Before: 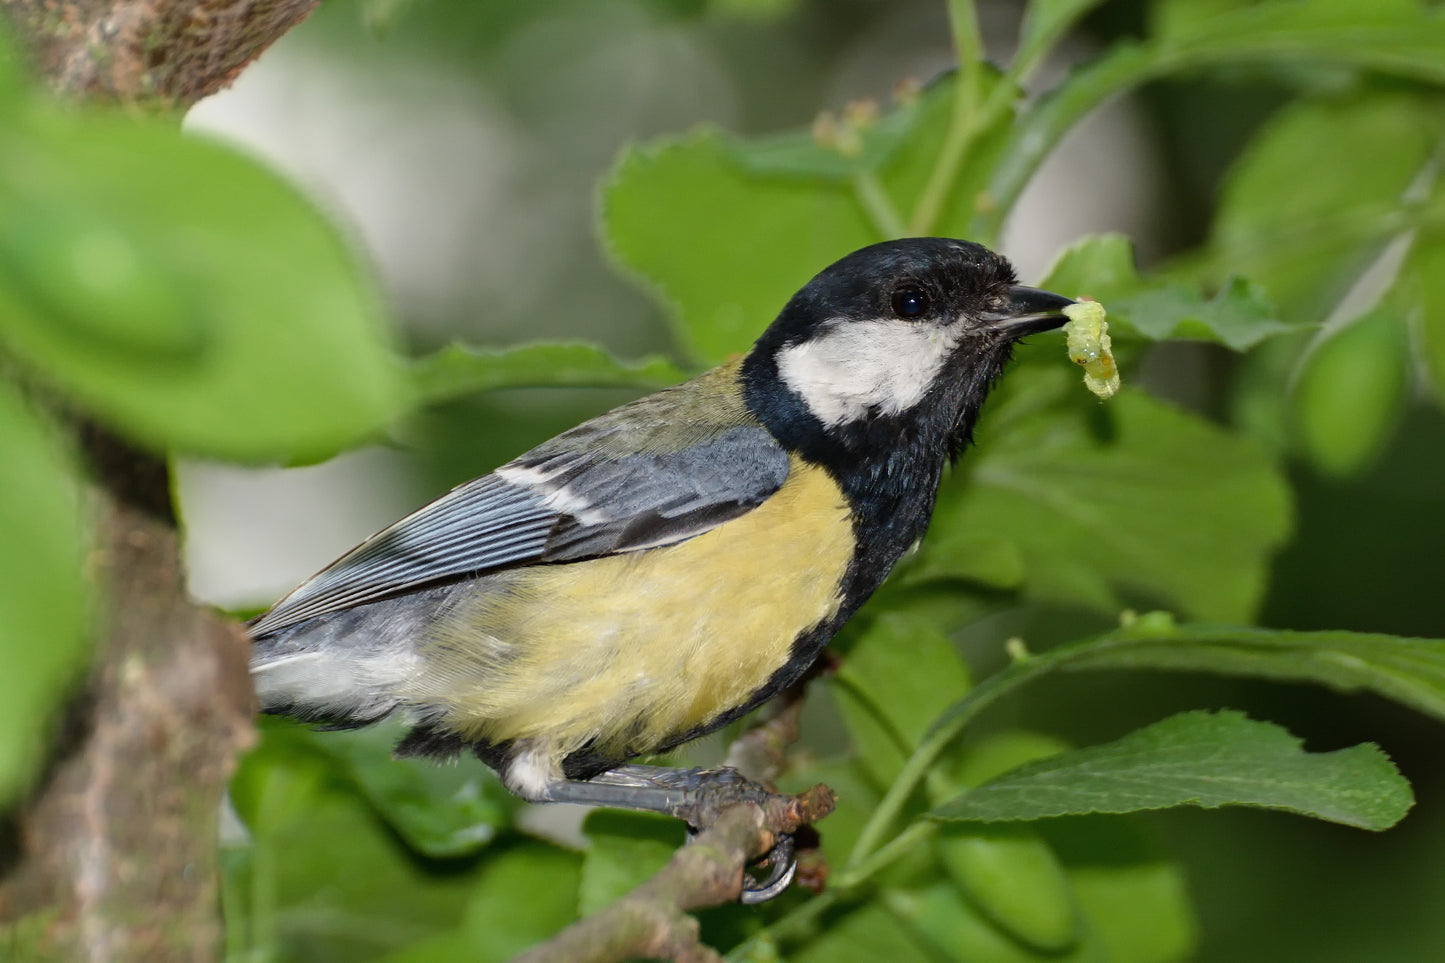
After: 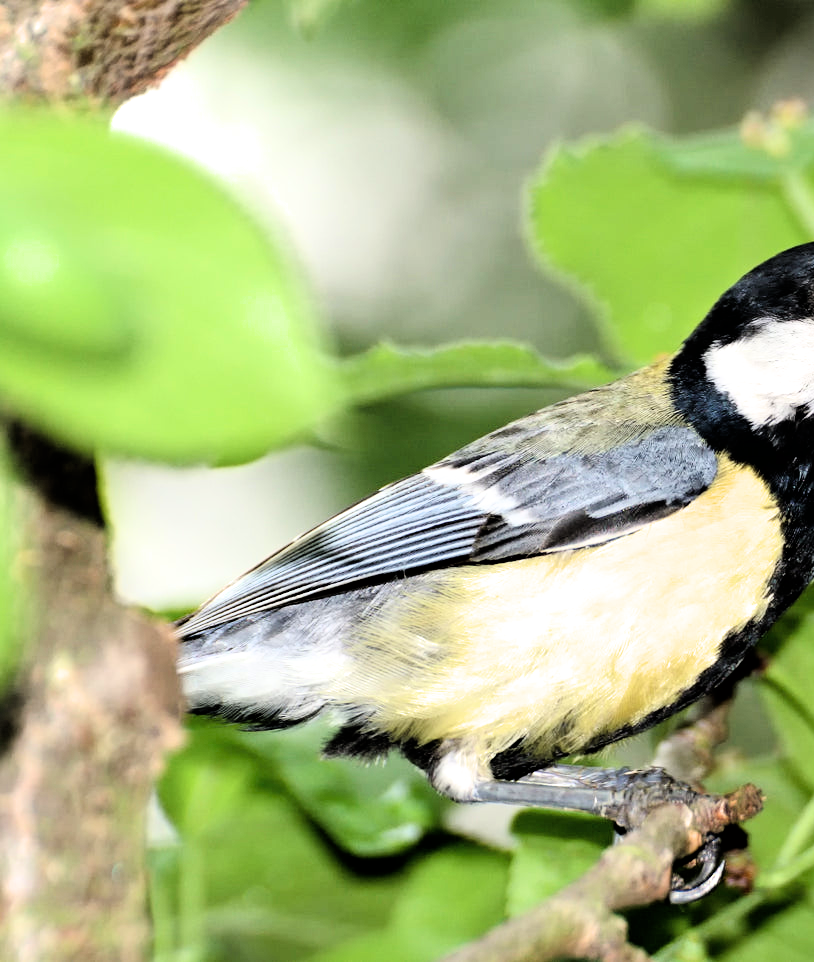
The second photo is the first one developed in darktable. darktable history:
crop: left 5.029%, right 38.607%
exposure: exposure 1.001 EV, compensate highlight preservation false
filmic rgb: black relative exposure -4.01 EV, white relative exposure 2.99 EV, hardness 2.99, contrast 1.498, color science v6 (2022)
